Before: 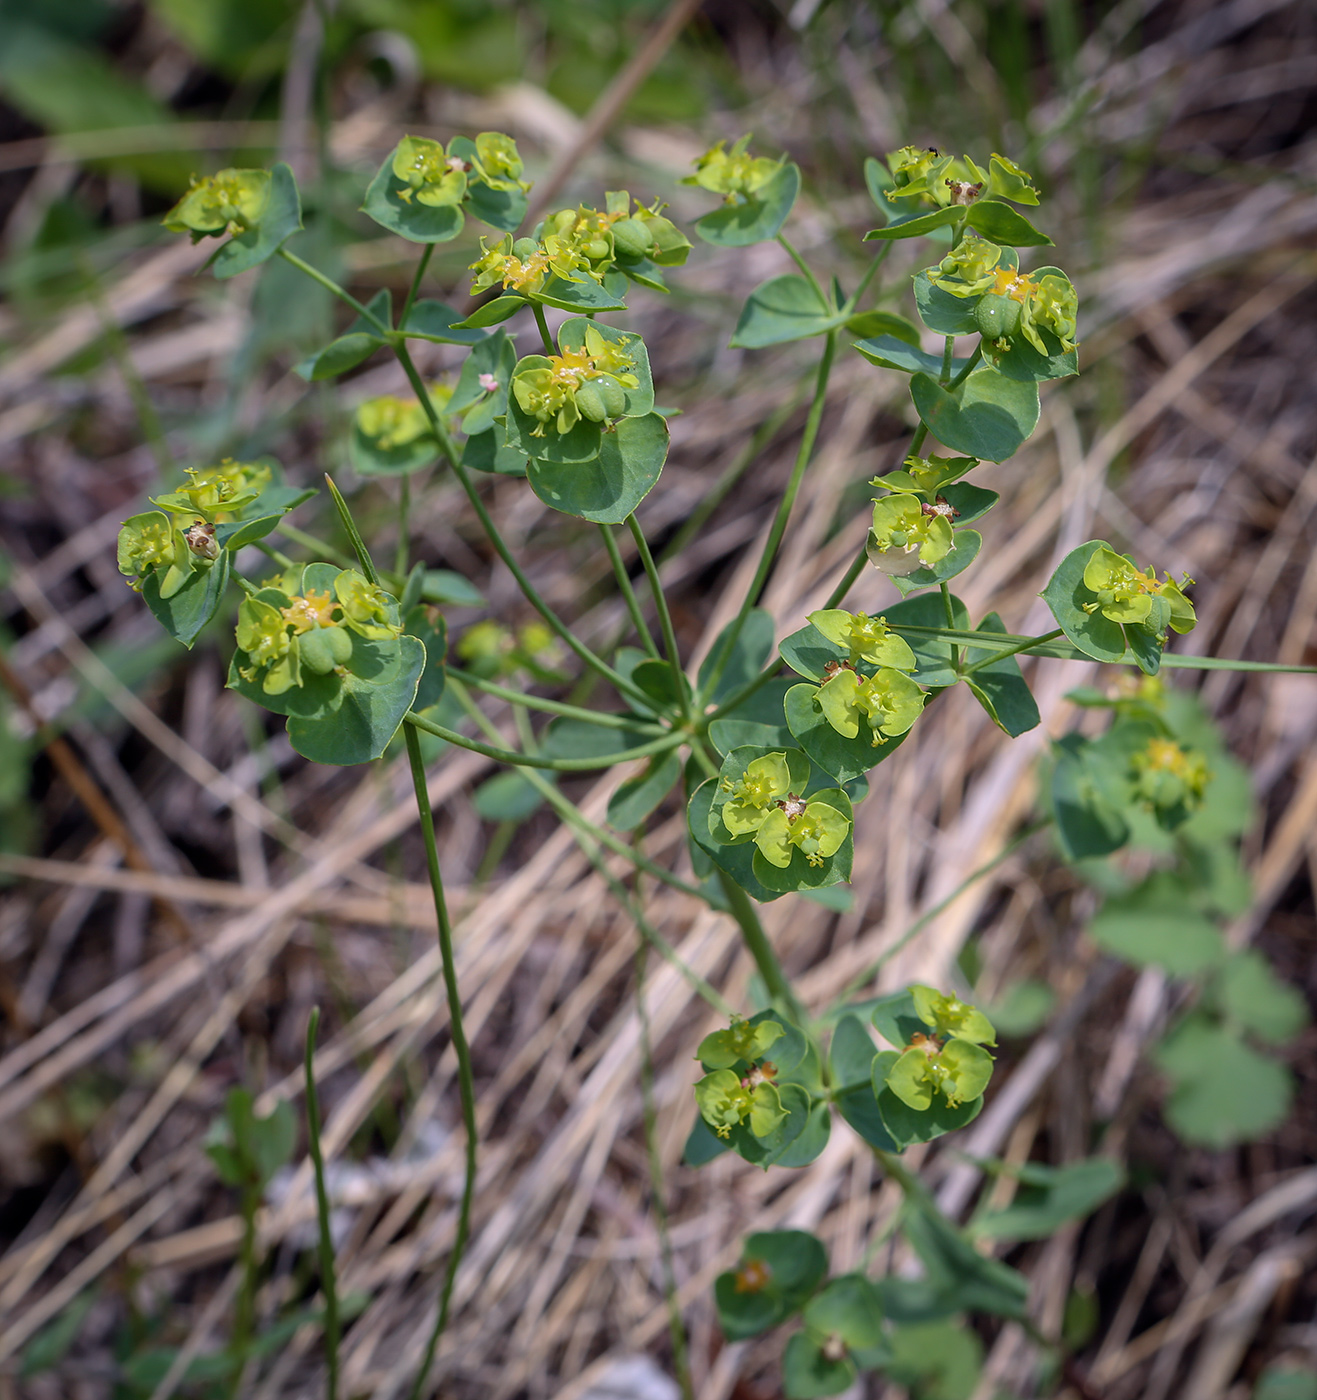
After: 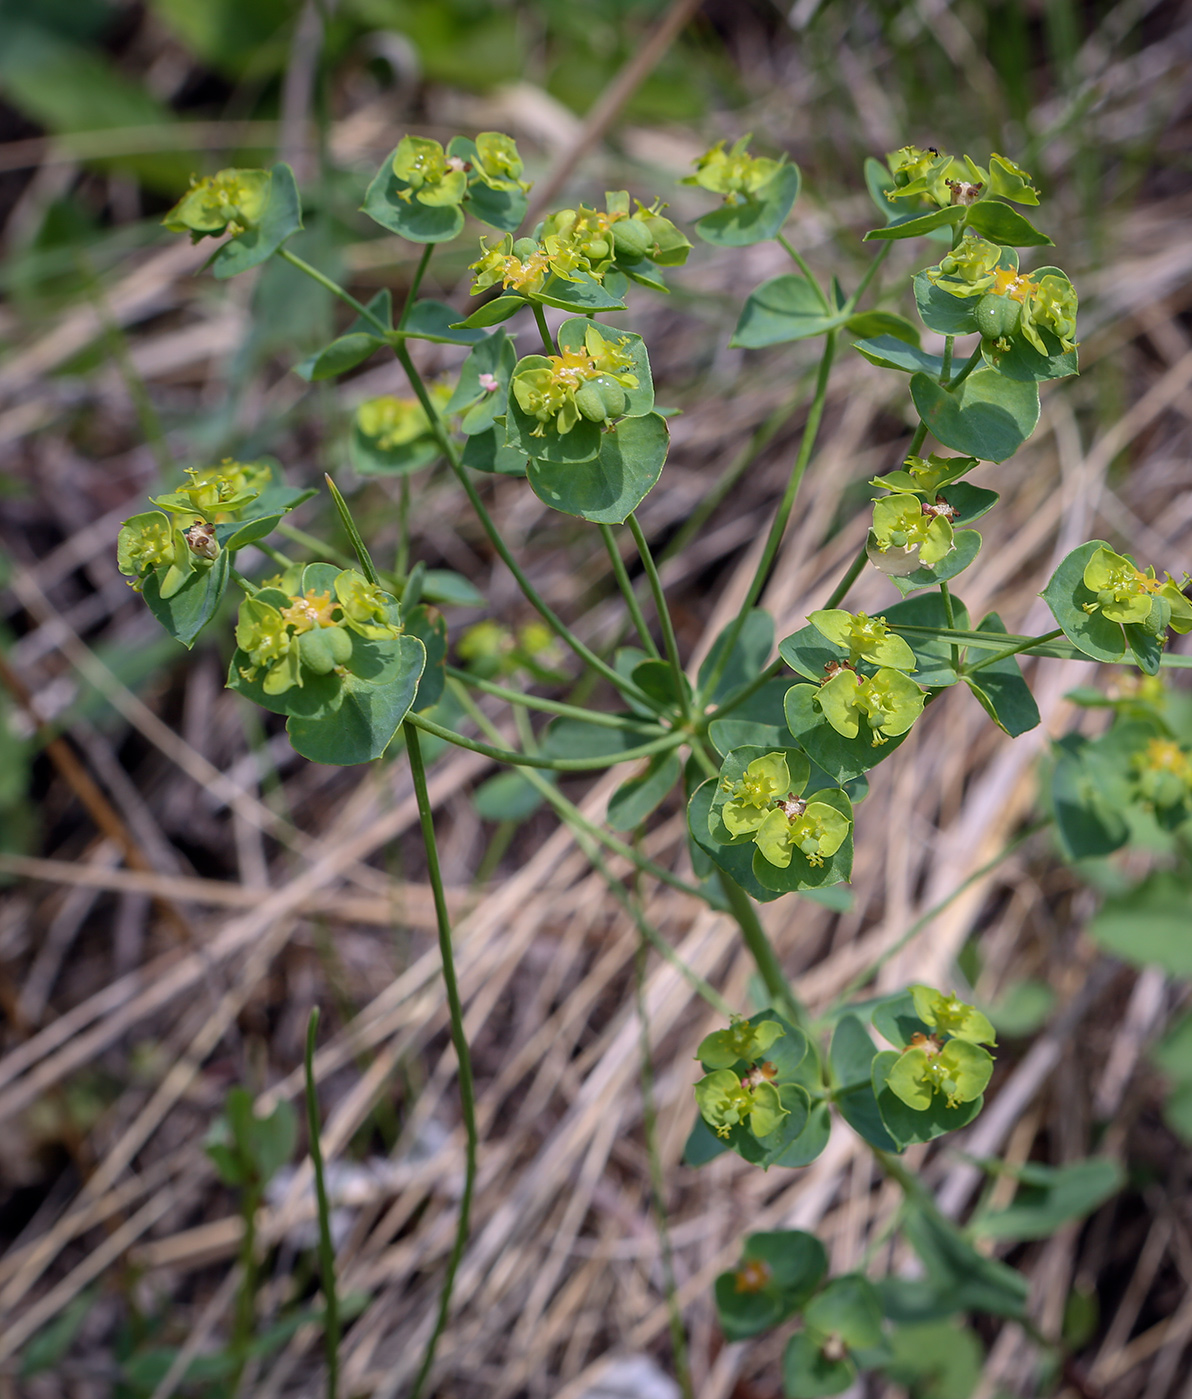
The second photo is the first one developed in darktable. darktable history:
crop: right 9.477%, bottom 0.02%
